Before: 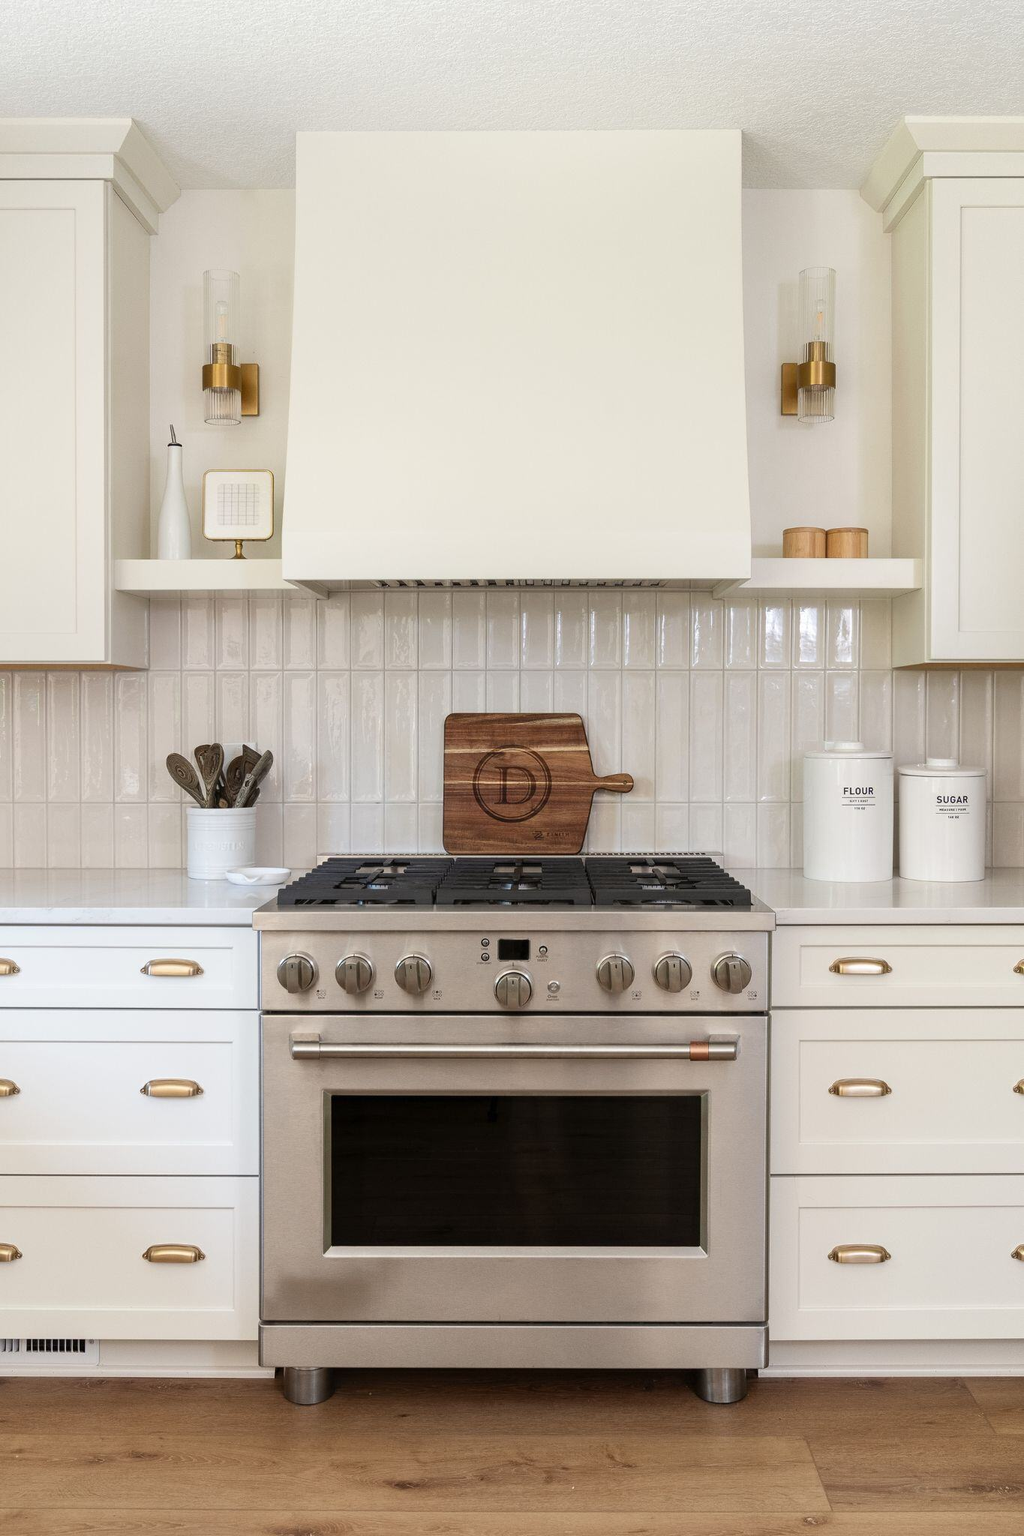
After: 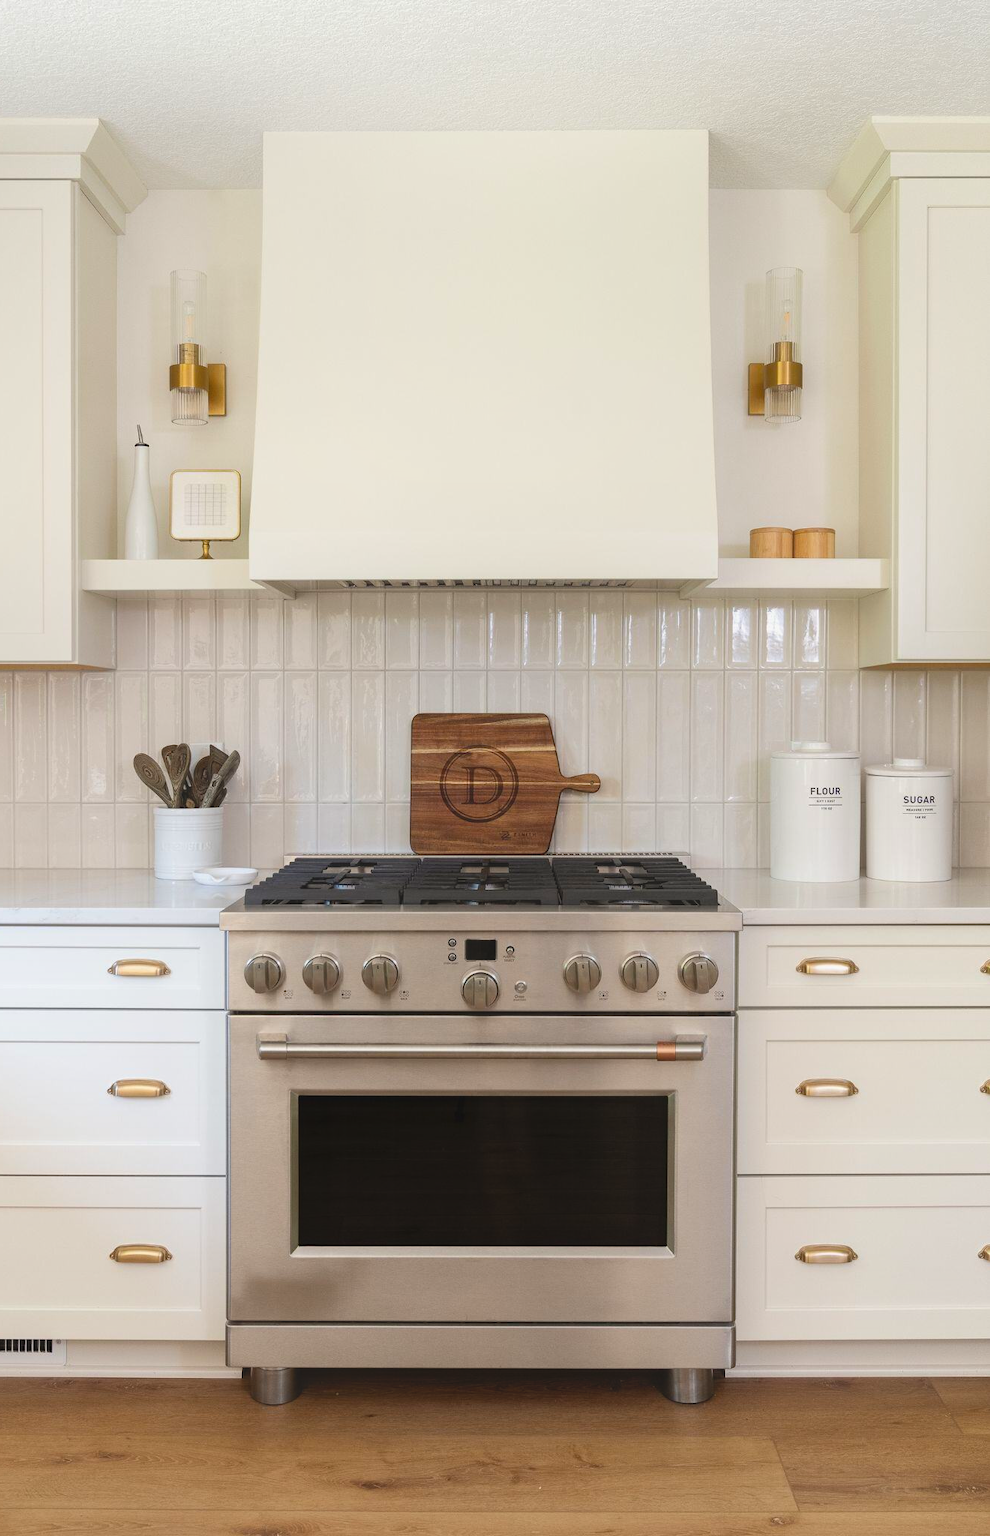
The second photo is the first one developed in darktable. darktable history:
contrast equalizer: octaves 7, y [[0.6 ×6], [0.55 ×6], [0 ×6], [0 ×6], [0 ×6]], mix -0.358
color balance rgb: global offset › luminance 0.478%, global offset › hue 56.01°, perceptual saturation grading › global saturation 16.209%, global vibrance 20%
tone equalizer: edges refinement/feathering 500, mask exposure compensation -1.57 EV, preserve details no
crop and rotate: left 3.282%
